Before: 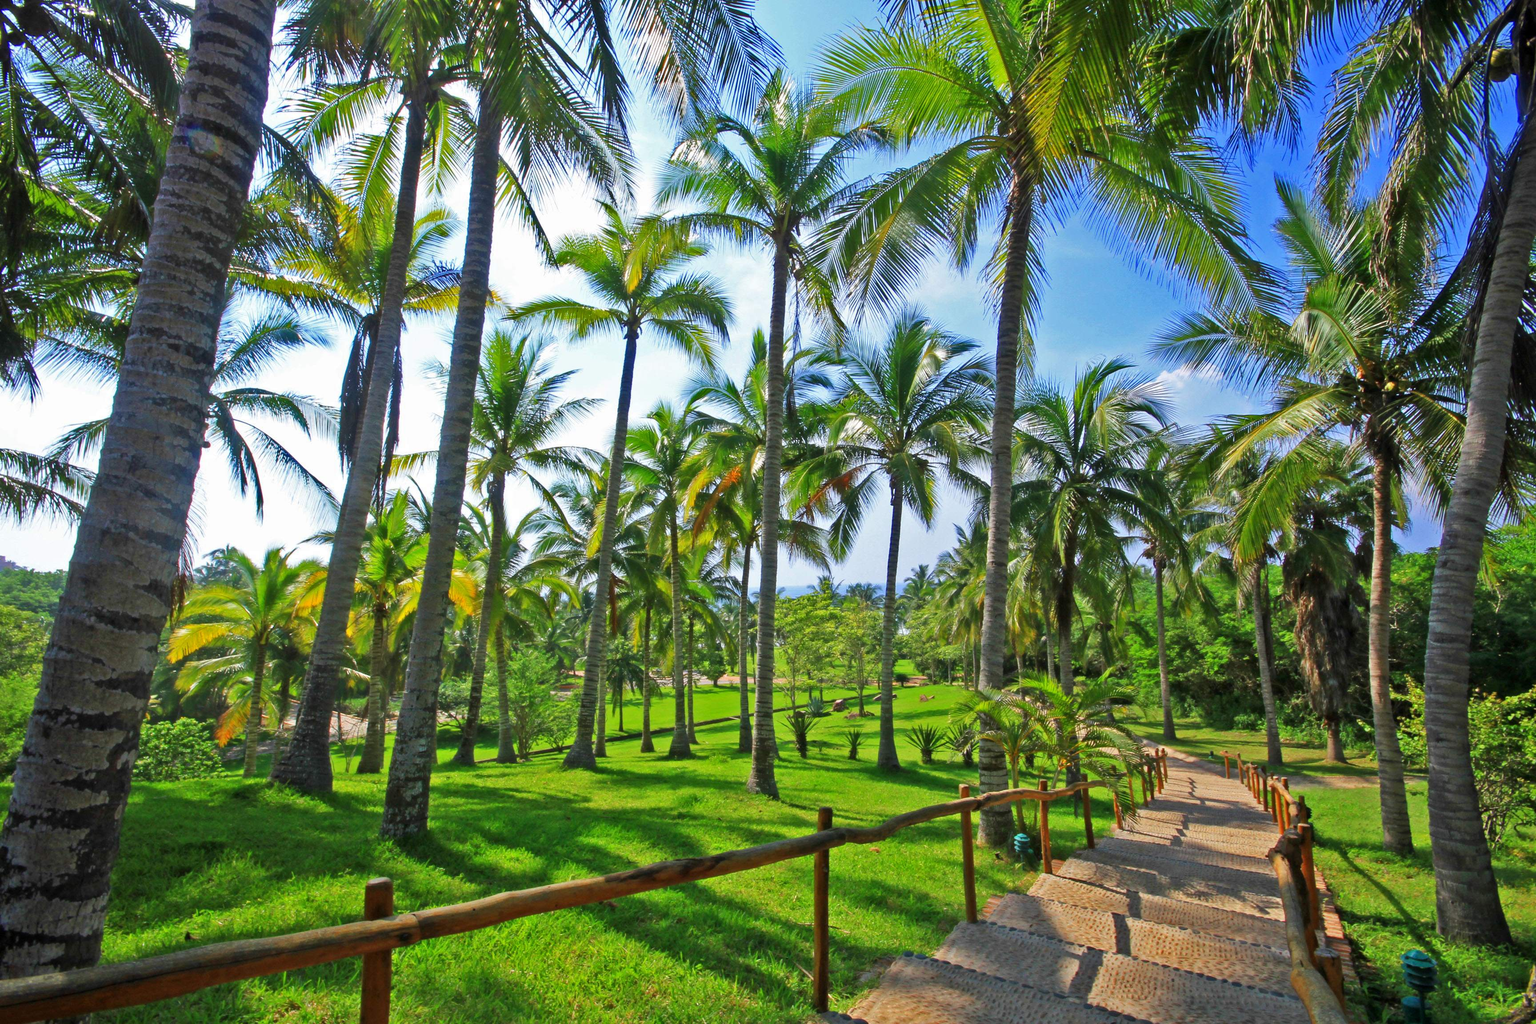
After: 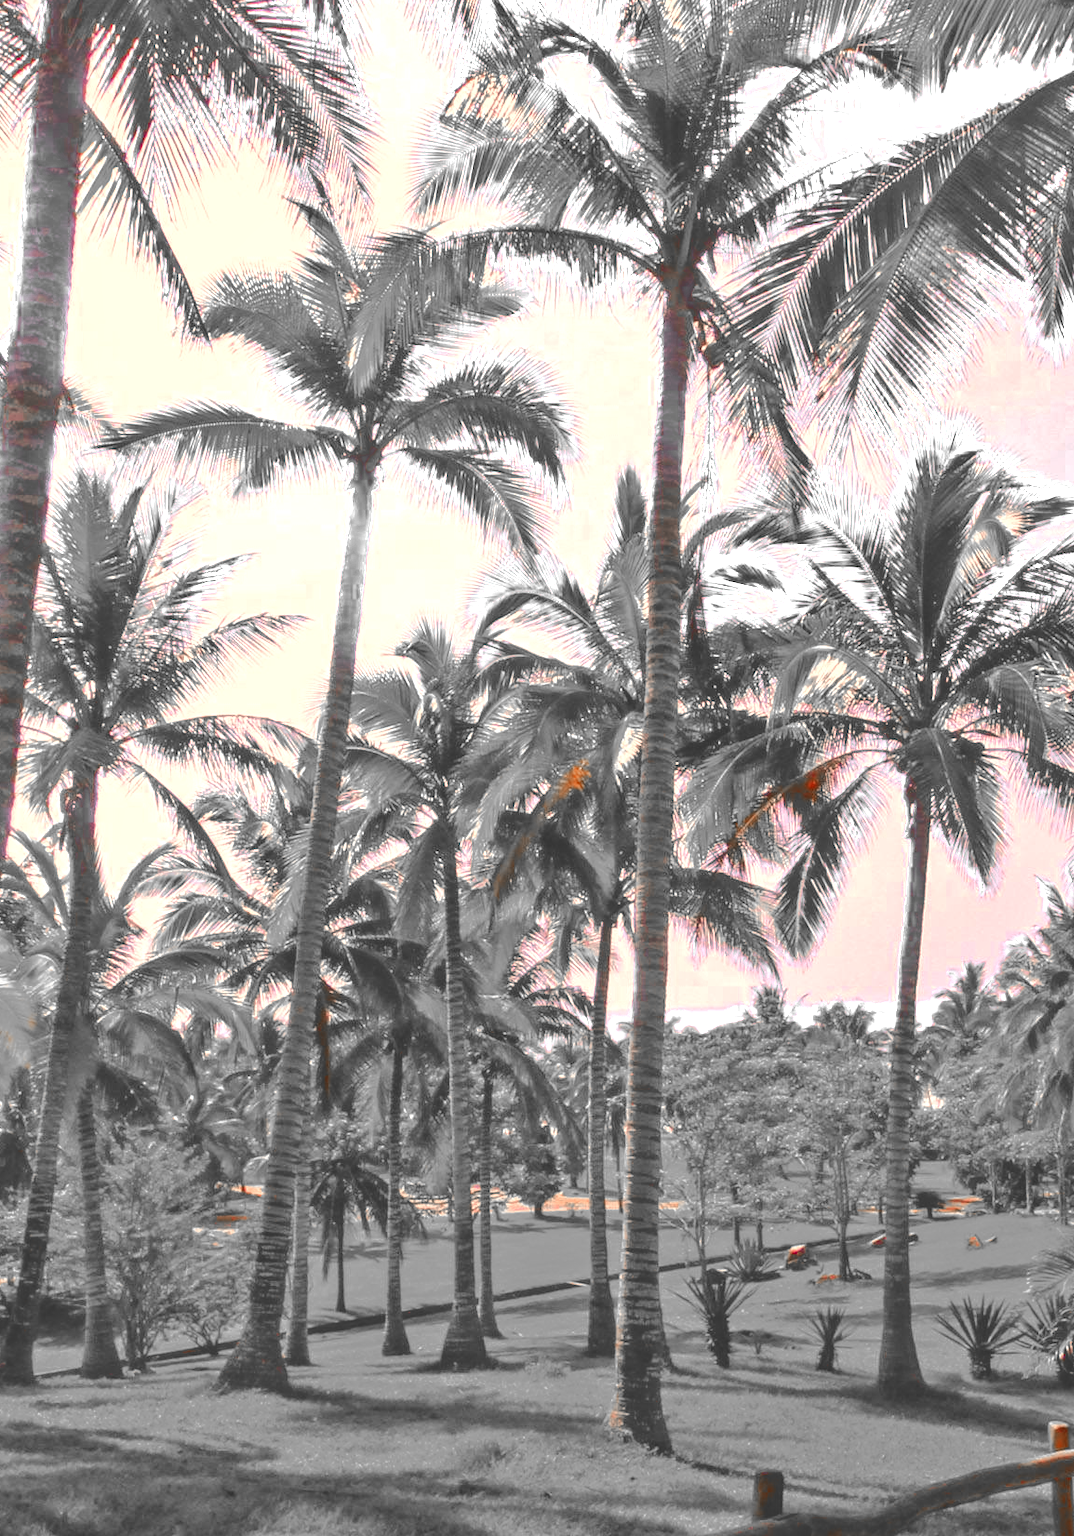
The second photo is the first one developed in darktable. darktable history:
exposure: exposure 0.663 EV, compensate highlight preservation false
crop and rotate: left 29.833%, top 10.285%, right 36.746%, bottom 18.016%
color correction: highlights a* 21.11, highlights b* 19.68
tone curve: curves: ch0 [(0, 0) (0.003, 0.272) (0.011, 0.275) (0.025, 0.275) (0.044, 0.278) (0.069, 0.282) (0.1, 0.284) (0.136, 0.287) (0.177, 0.294) (0.224, 0.314) (0.277, 0.347) (0.335, 0.403) (0.399, 0.473) (0.468, 0.552) (0.543, 0.622) (0.623, 0.69) (0.709, 0.756) (0.801, 0.818) (0.898, 0.865) (1, 1)], color space Lab, linked channels, preserve colors none
local contrast: detail 130%
color zones: curves: ch0 [(0, 0.352) (0.143, 0.407) (0.286, 0.386) (0.429, 0.431) (0.571, 0.829) (0.714, 0.853) (0.857, 0.833) (1, 0.352)]; ch1 [(0, 0.604) (0.072, 0.726) (0.096, 0.608) (0.205, 0.007) (0.571, -0.006) (0.839, -0.013) (0.857, -0.012) (1, 0.604)]
